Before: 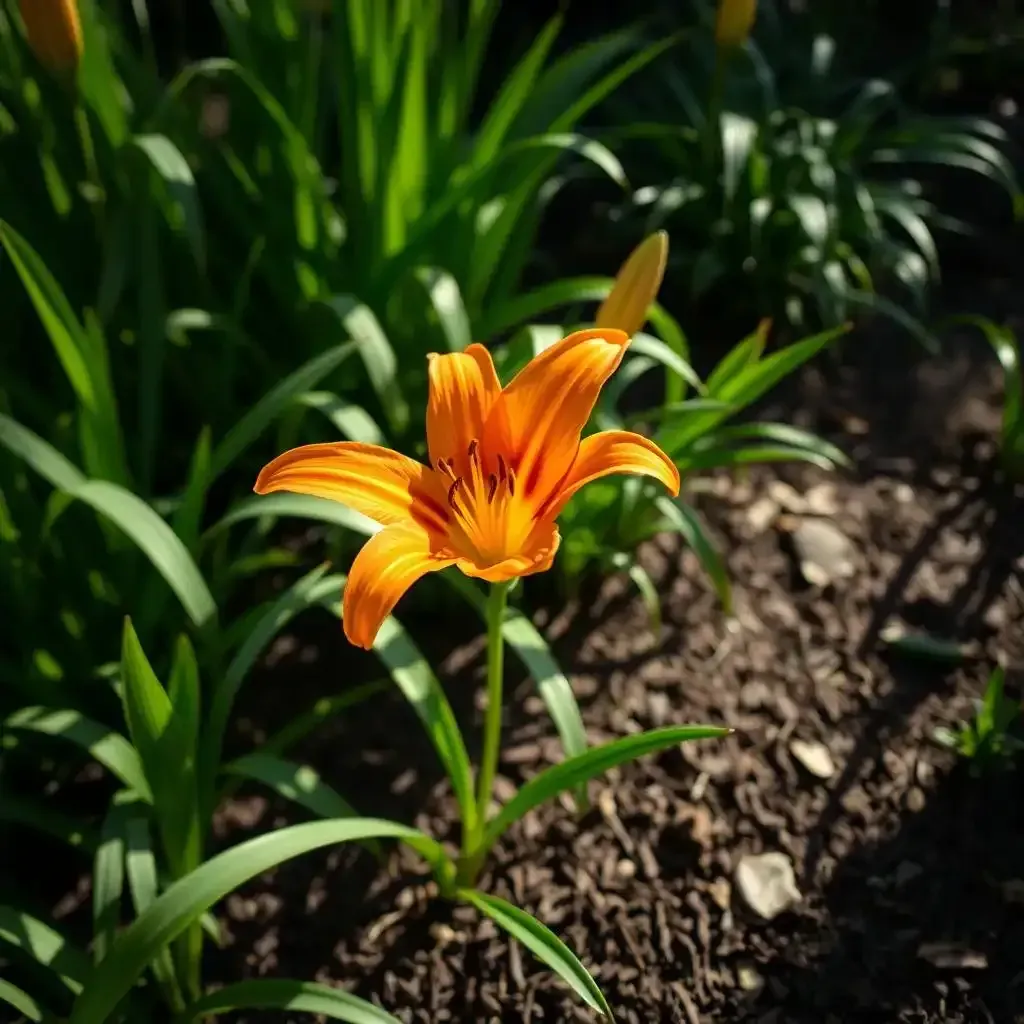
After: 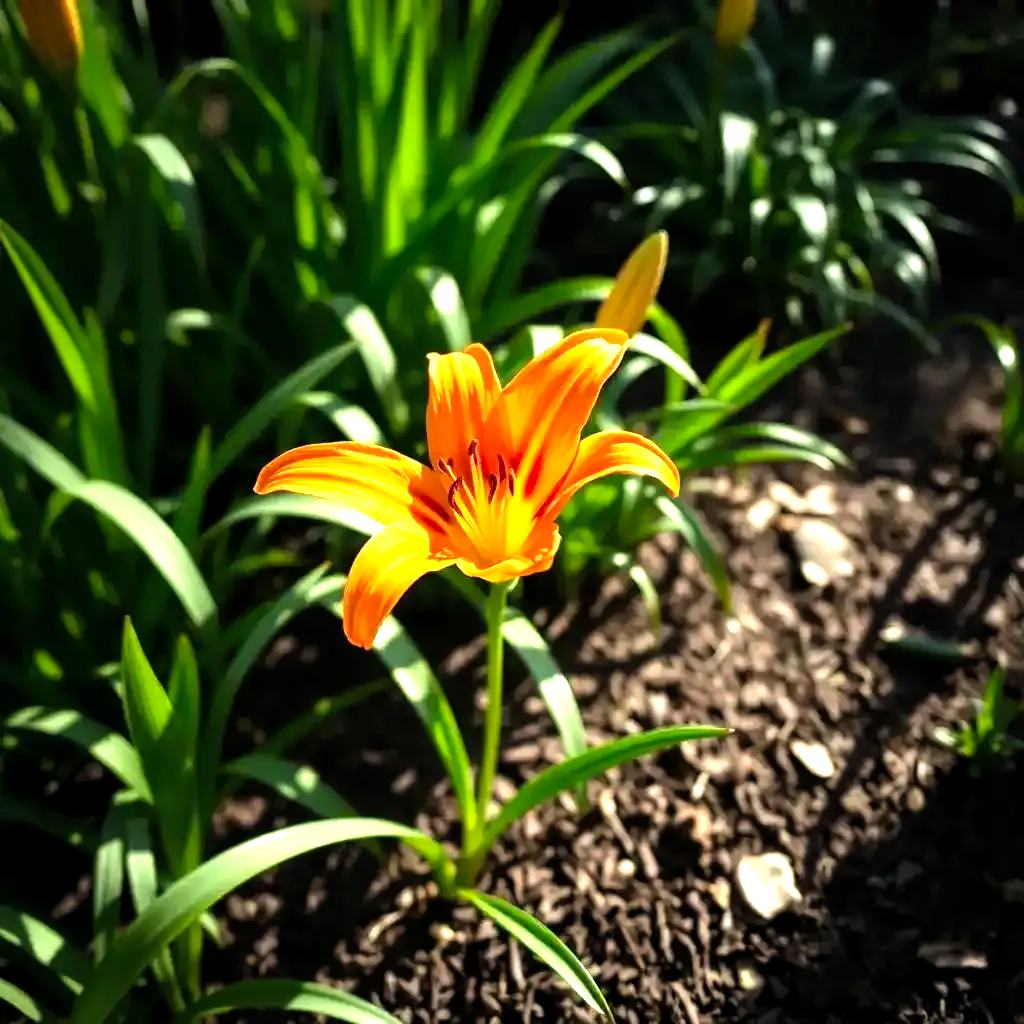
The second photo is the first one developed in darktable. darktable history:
levels: levels [0.012, 0.367, 0.697]
